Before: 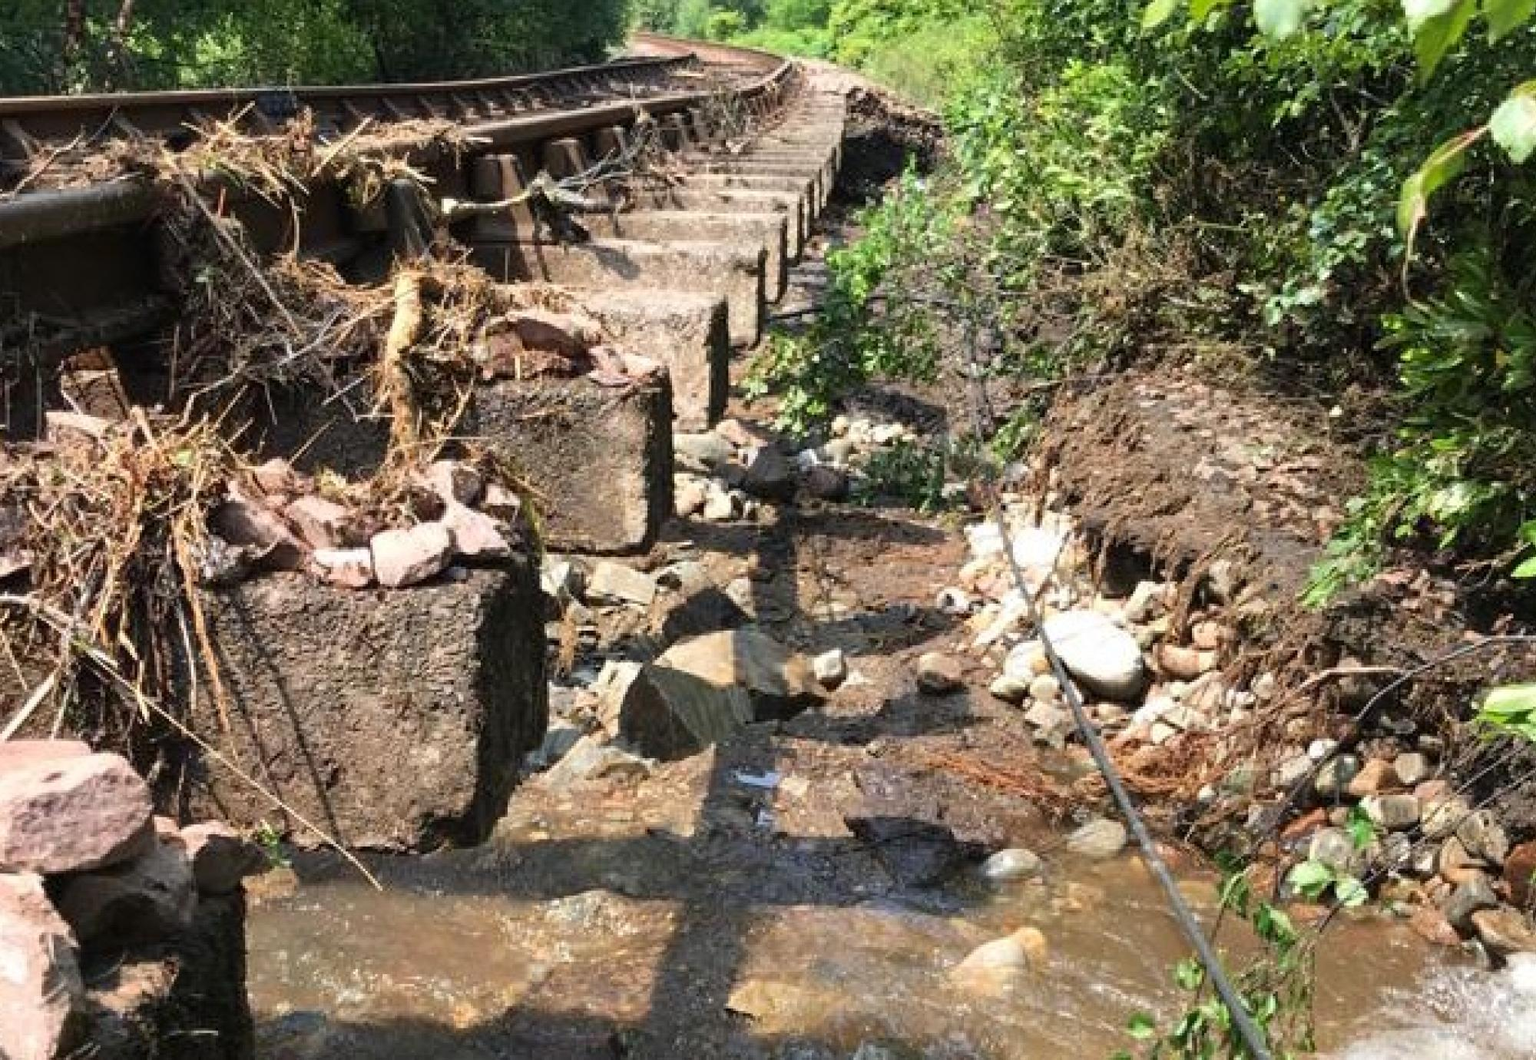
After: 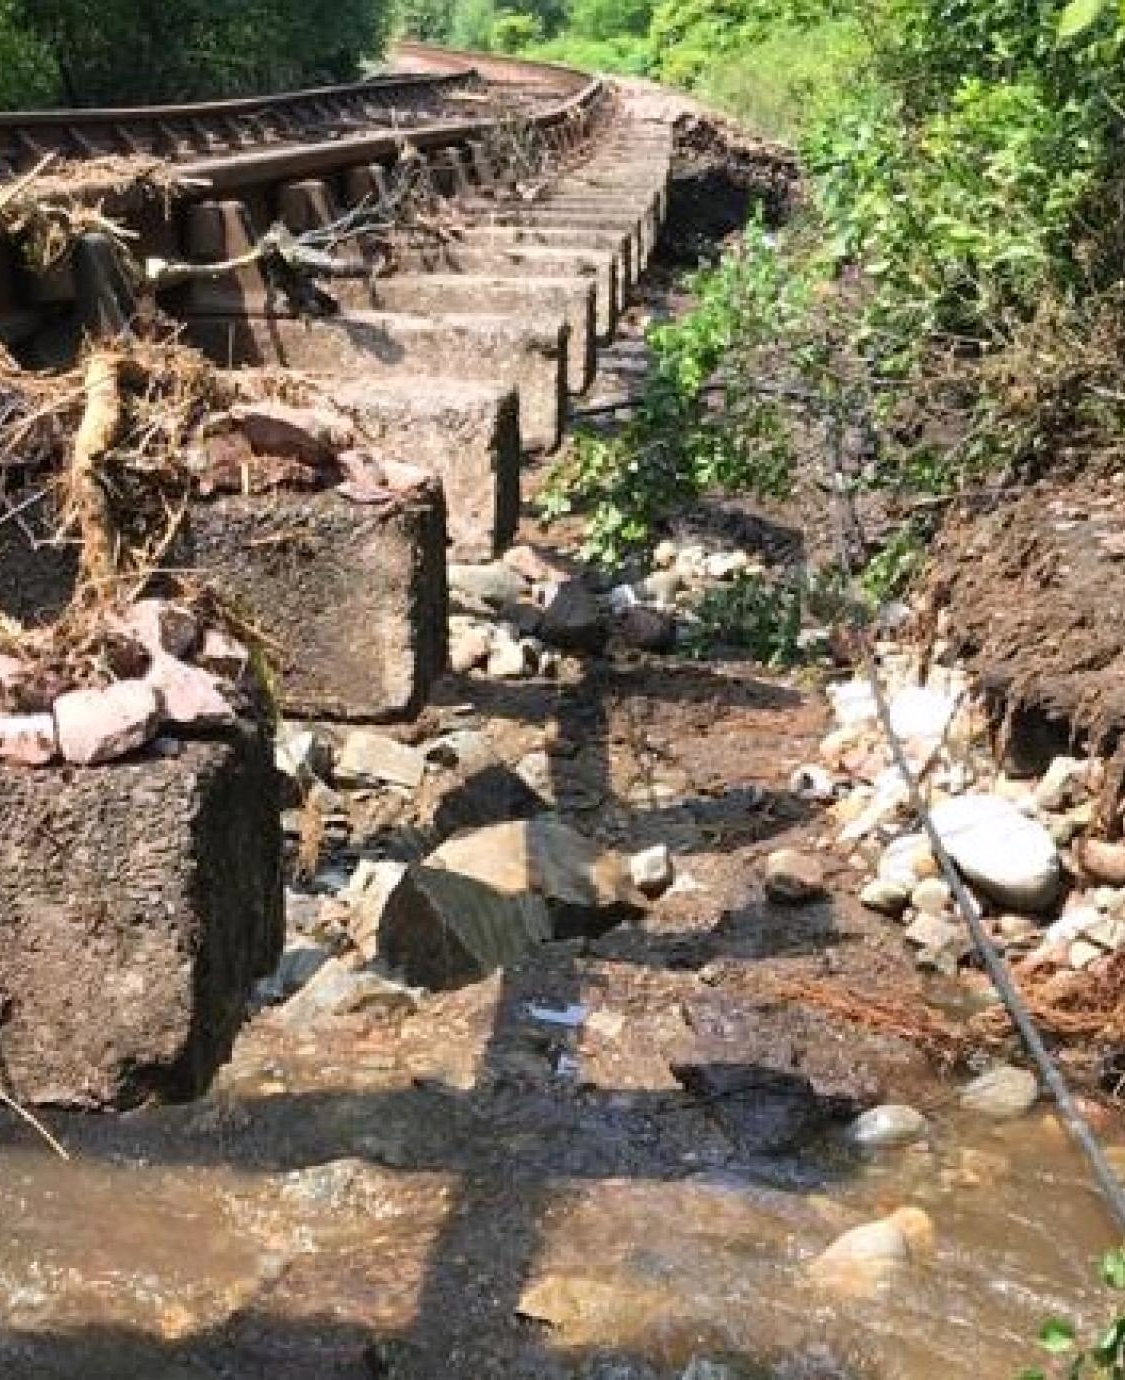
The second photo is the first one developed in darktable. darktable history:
white balance: red 1.004, blue 1.024
crop: left 21.496%, right 22.254%
